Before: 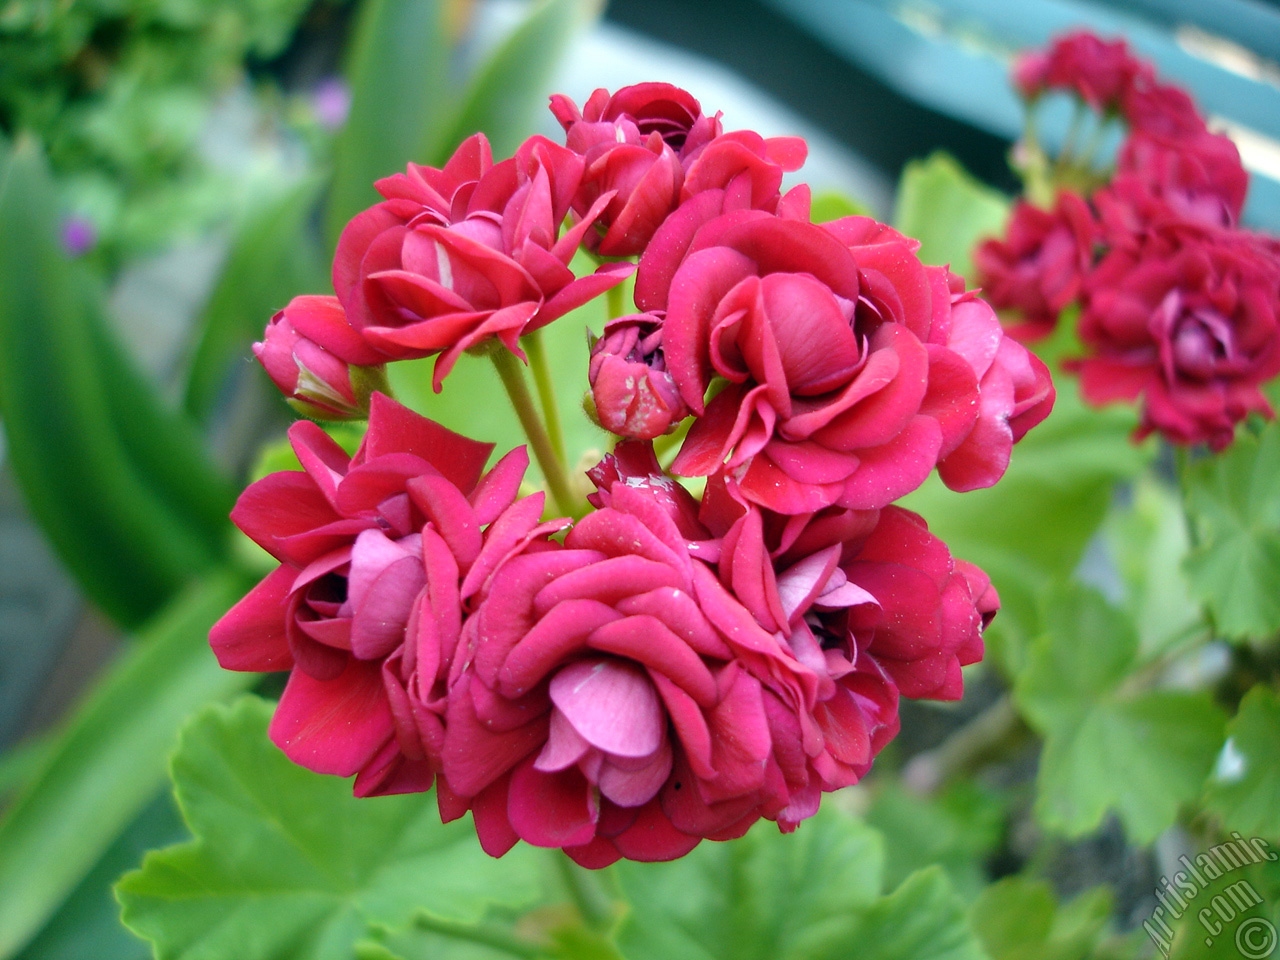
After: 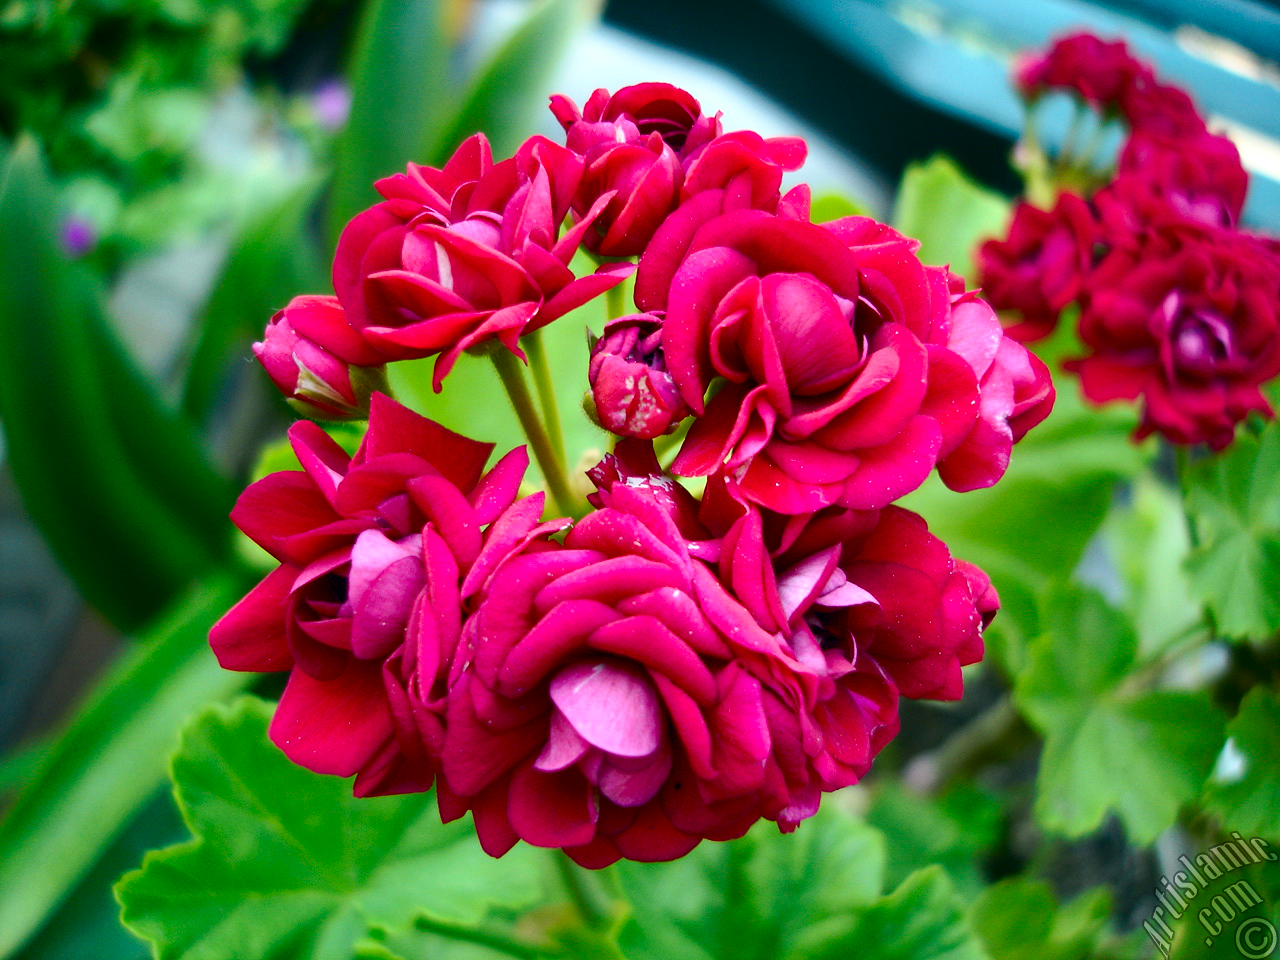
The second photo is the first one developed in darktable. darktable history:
tone curve: curves: ch0 [(0, 0) (0.003, 0.003) (0.011, 0.01) (0.025, 0.023) (0.044, 0.041) (0.069, 0.064) (0.1, 0.092) (0.136, 0.125) (0.177, 0.163) (0.224, 0.207) (0.277, 0.255) (0.335, 0.309) (0.399, 0.375) (0.468, 0.459) (0.543, 0.548) (0.623, 0.629) (0.709, 0.716) (0.801, 0.808) (0.898, 0.911) (1, 1)], preserve colors none
contrast brightness saturation: contrast 0.19, brightness -0.11, saturation 0.21
